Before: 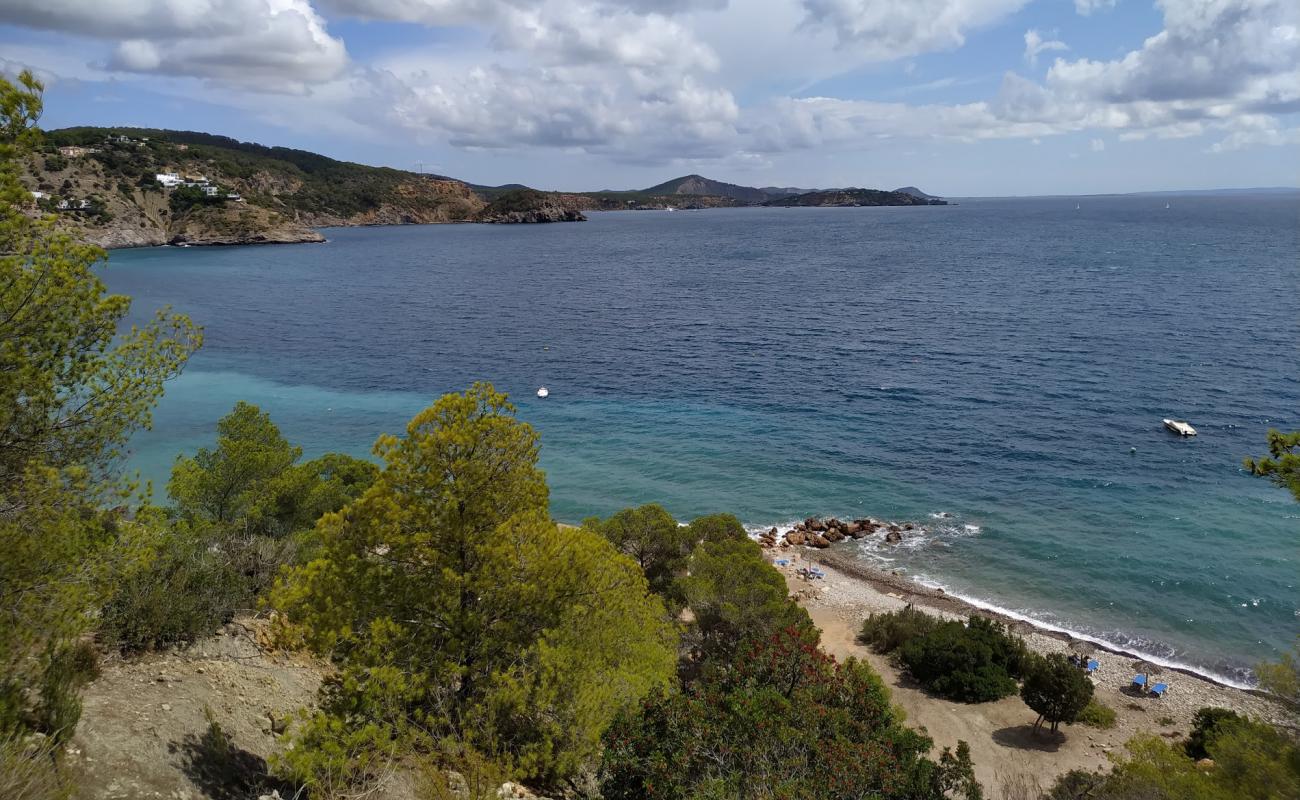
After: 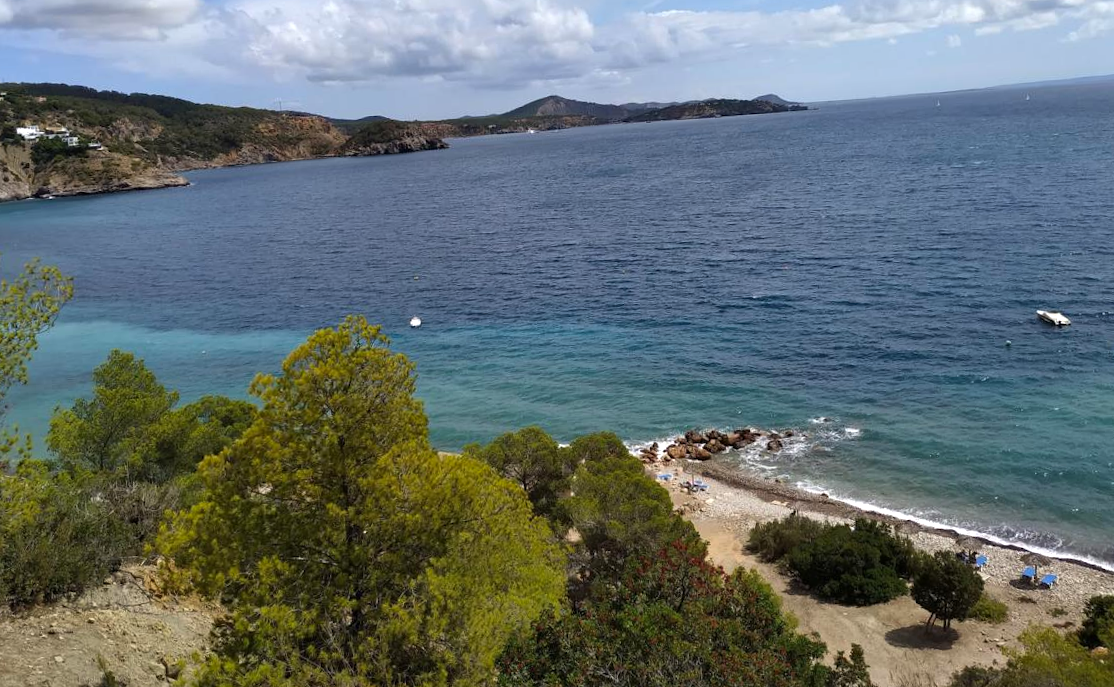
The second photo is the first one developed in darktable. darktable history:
crop and rotate: angle 3.52°, left 5.878%, top 5.718%
color balance rgb: perceptual saturation grading › global saturation 0.409%, perceptual brilliance grading › highlights 9.922%, perceptual brilliance grading › mid-tones 4.98%, global vibrance 9.888%
